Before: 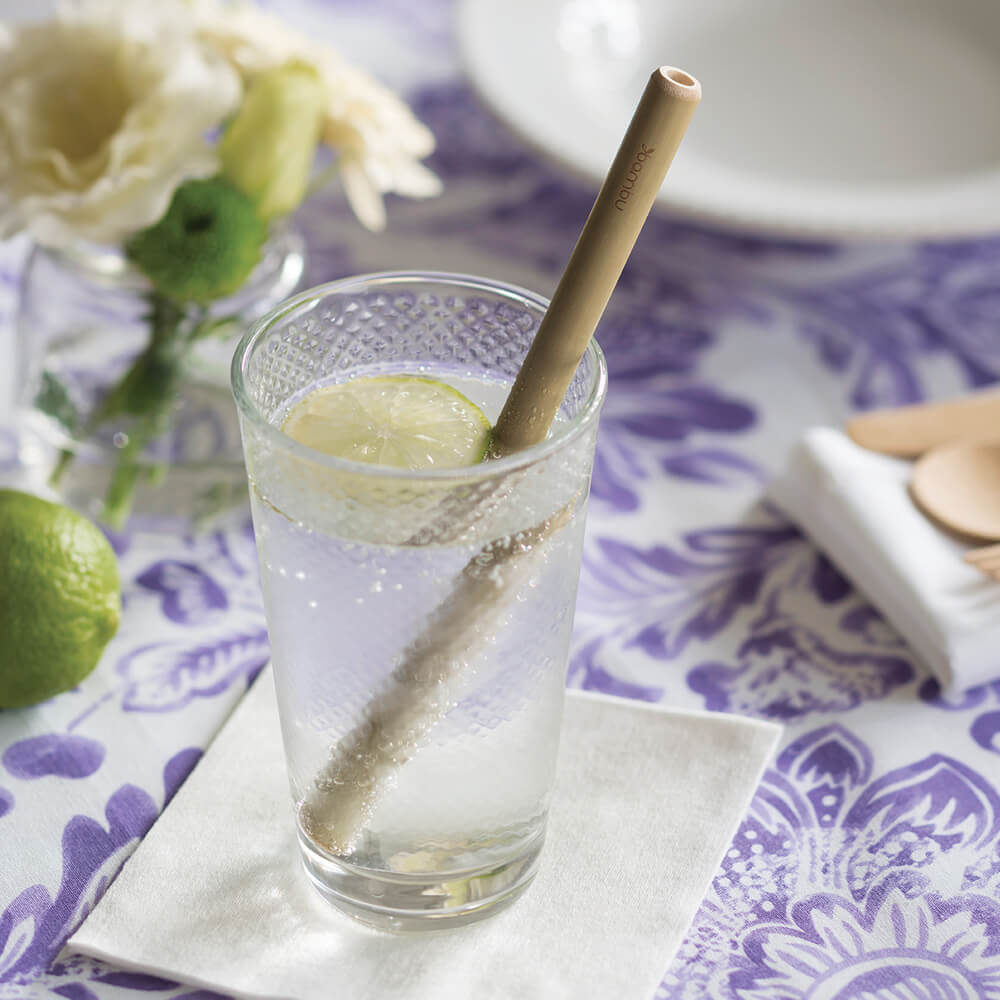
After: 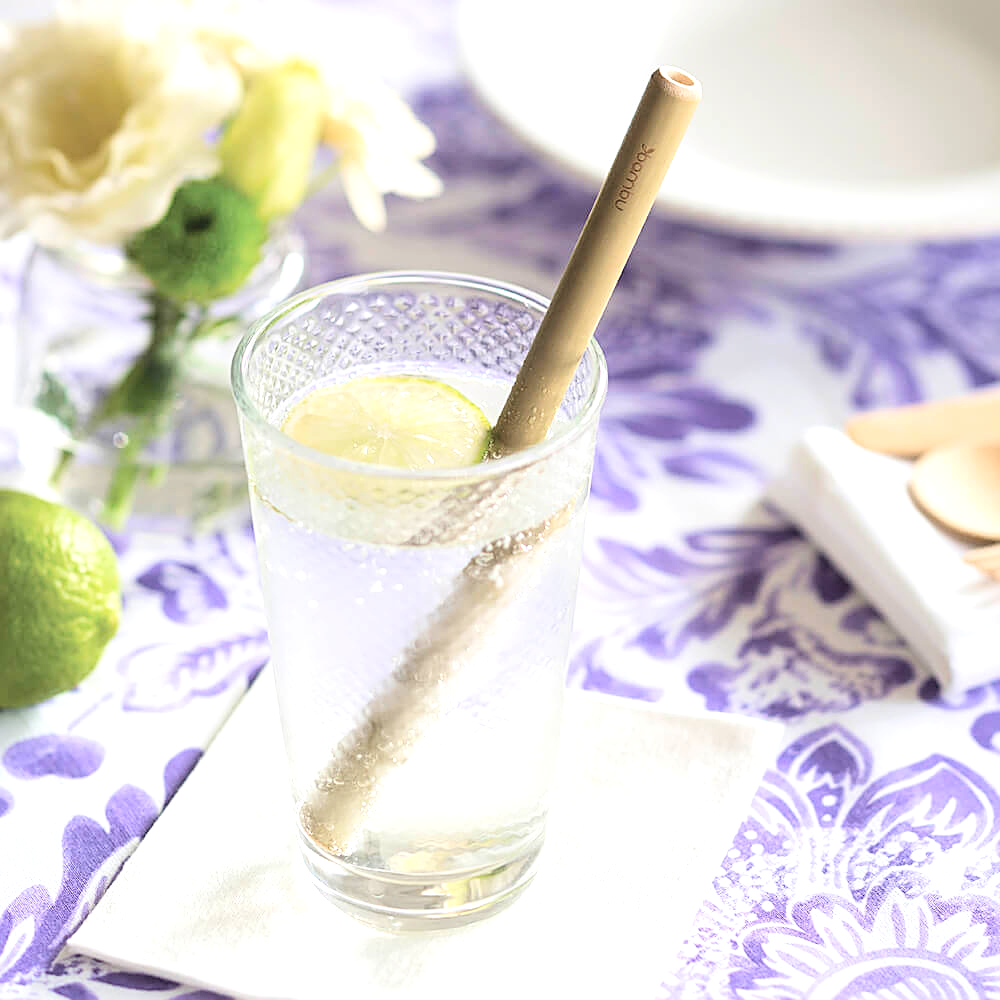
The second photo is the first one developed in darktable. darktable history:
exposure: black level correction 0, exposure 0.7 EV, compensate exposure bias true, compensate highlight preservation false
tone curve: curves: ch0 [(0, 0) (0.004, 0.001) (0.133, 0.112) (0.325, 0.362) (0.832, 0.893) (1, 1)], color space Lab, linked channels, preserve colors none
sharpen: on, module defaults
